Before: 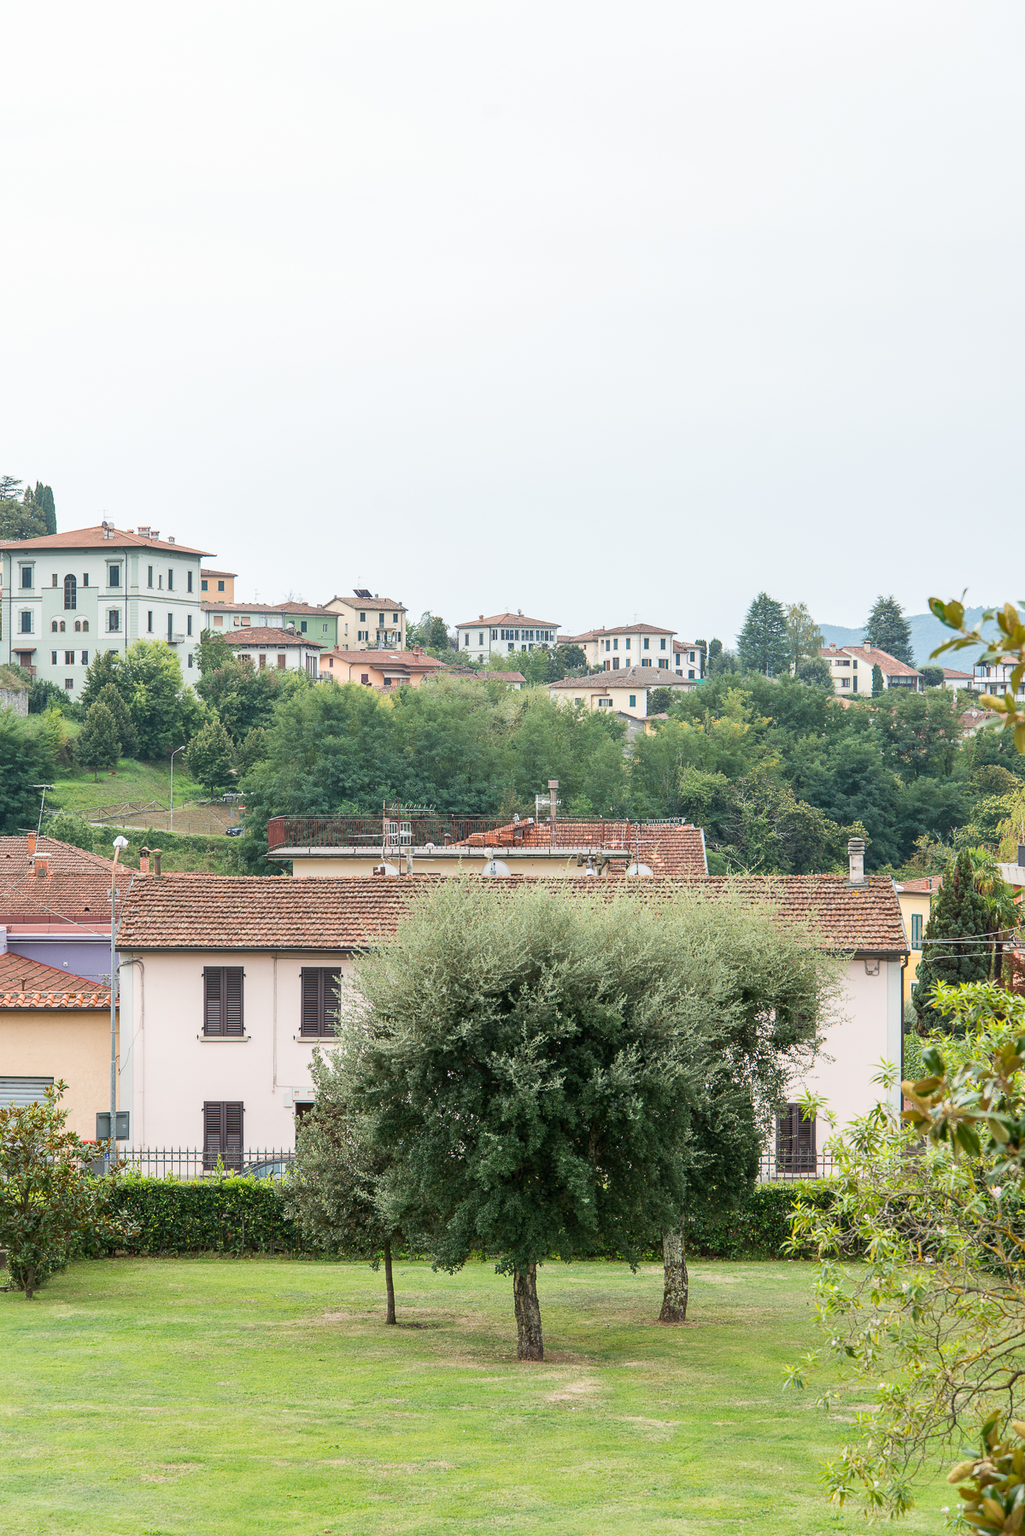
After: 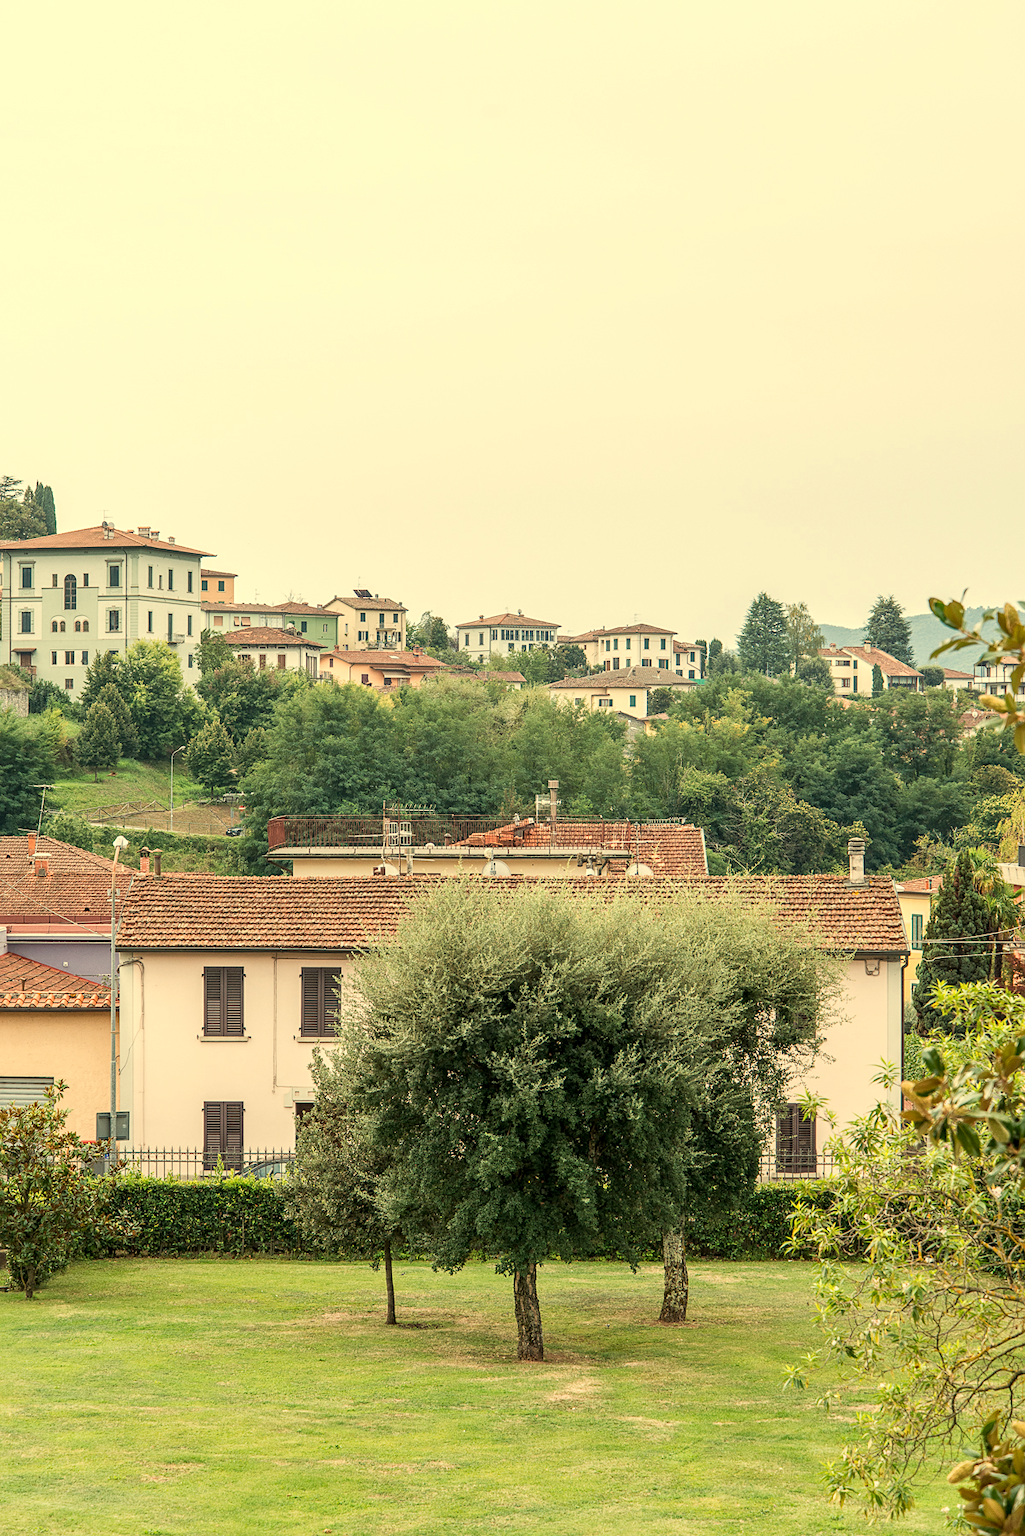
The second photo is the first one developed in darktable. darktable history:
sharpen: amount 0.2
local contrast: on, module defaults
white balance: red 1.08, blue 0.791
